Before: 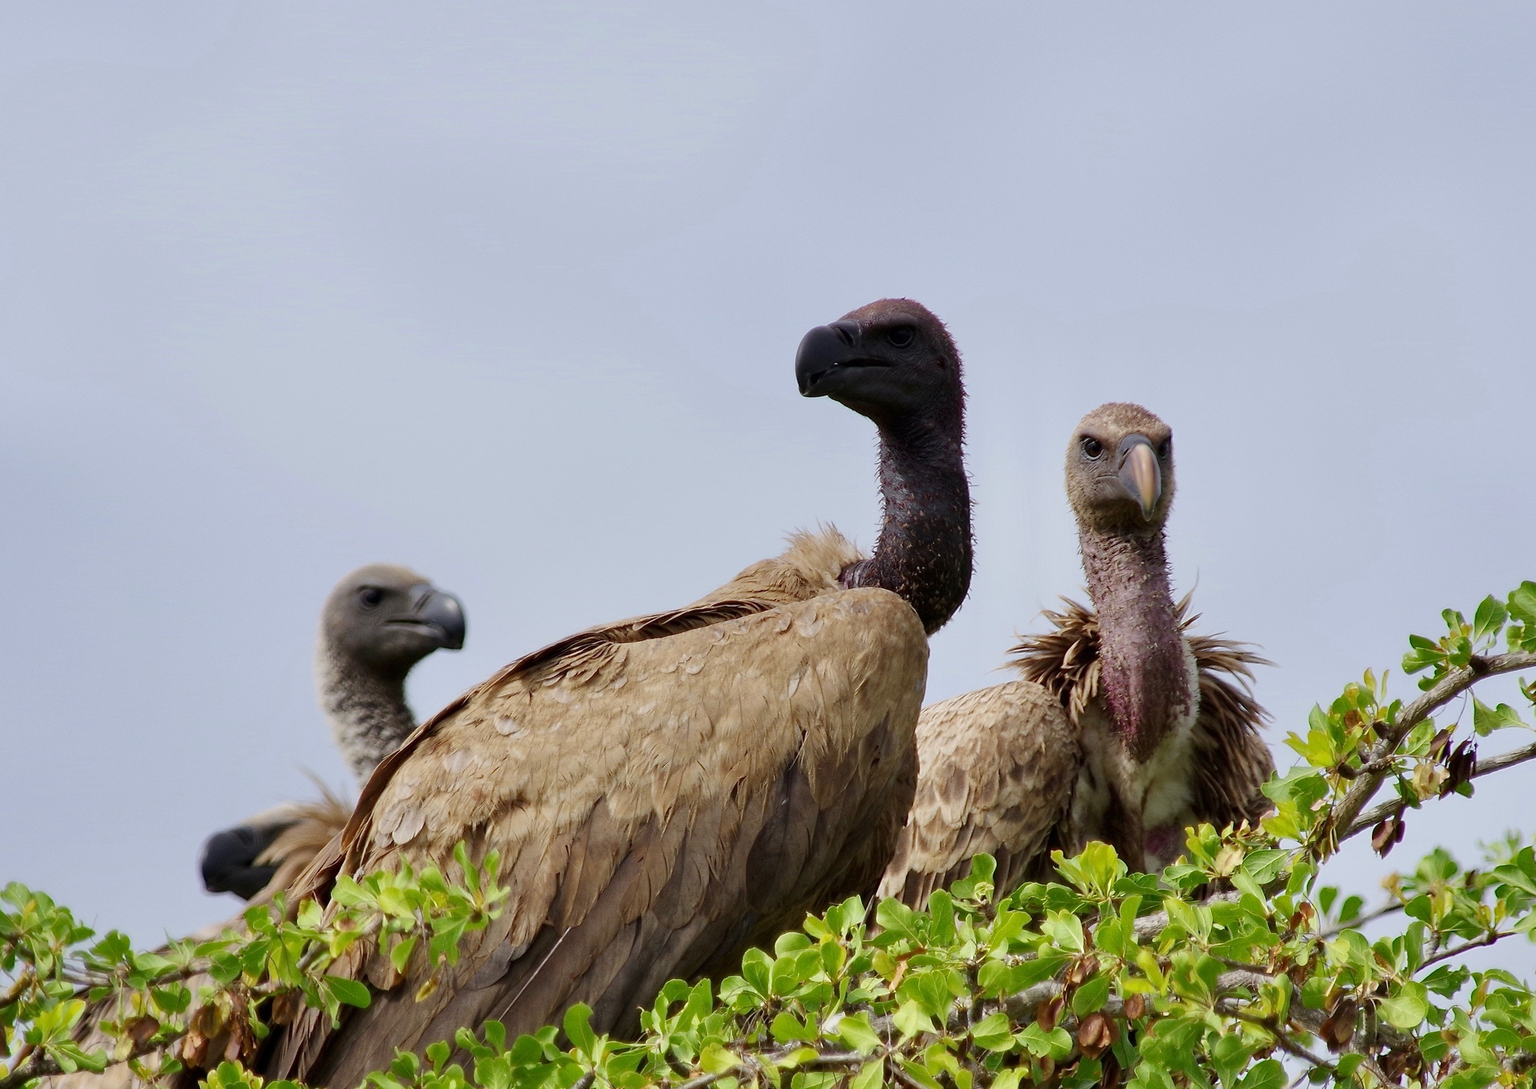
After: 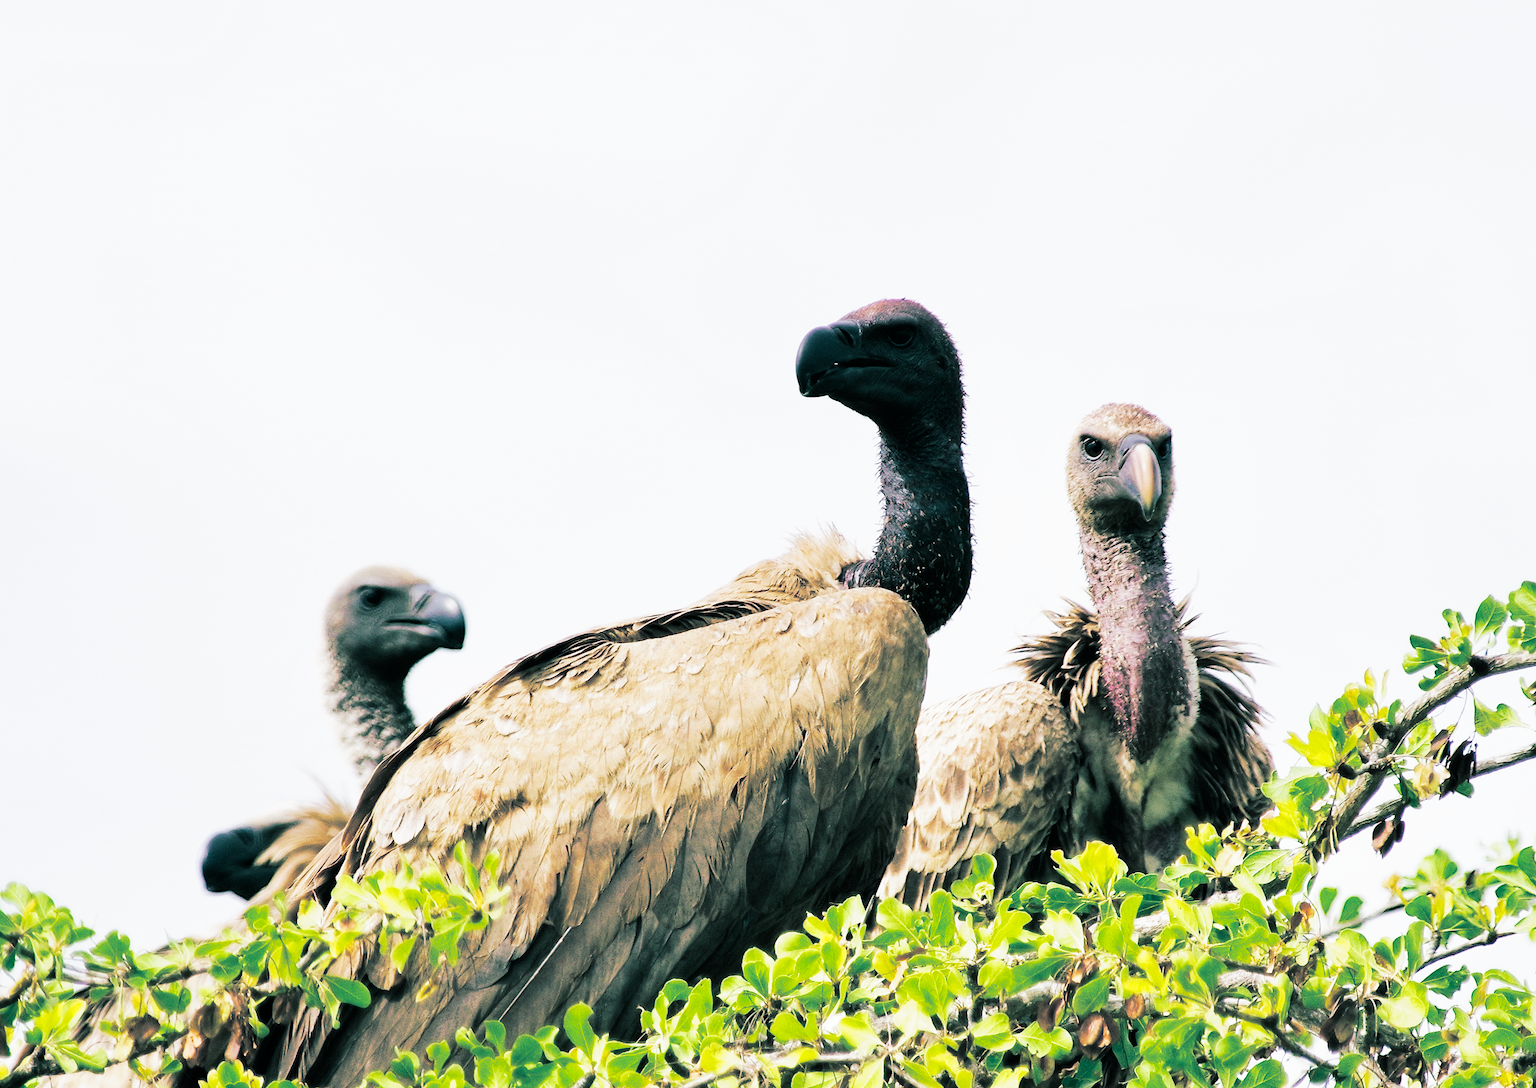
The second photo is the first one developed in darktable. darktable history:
split-toning: shadows › hue 183.6°, shadows › saturation 0.52, highlights › hue 0°, highlights › saturation 0
base curve: curves: ch0 [(0, 0) (0.007, 0.004) (0.027, 0.03) (0.046, 0.07) (0.207, 0.54) (0.442, 0.872) (0.673, 0.972) (1, 1)], preserve colors none
